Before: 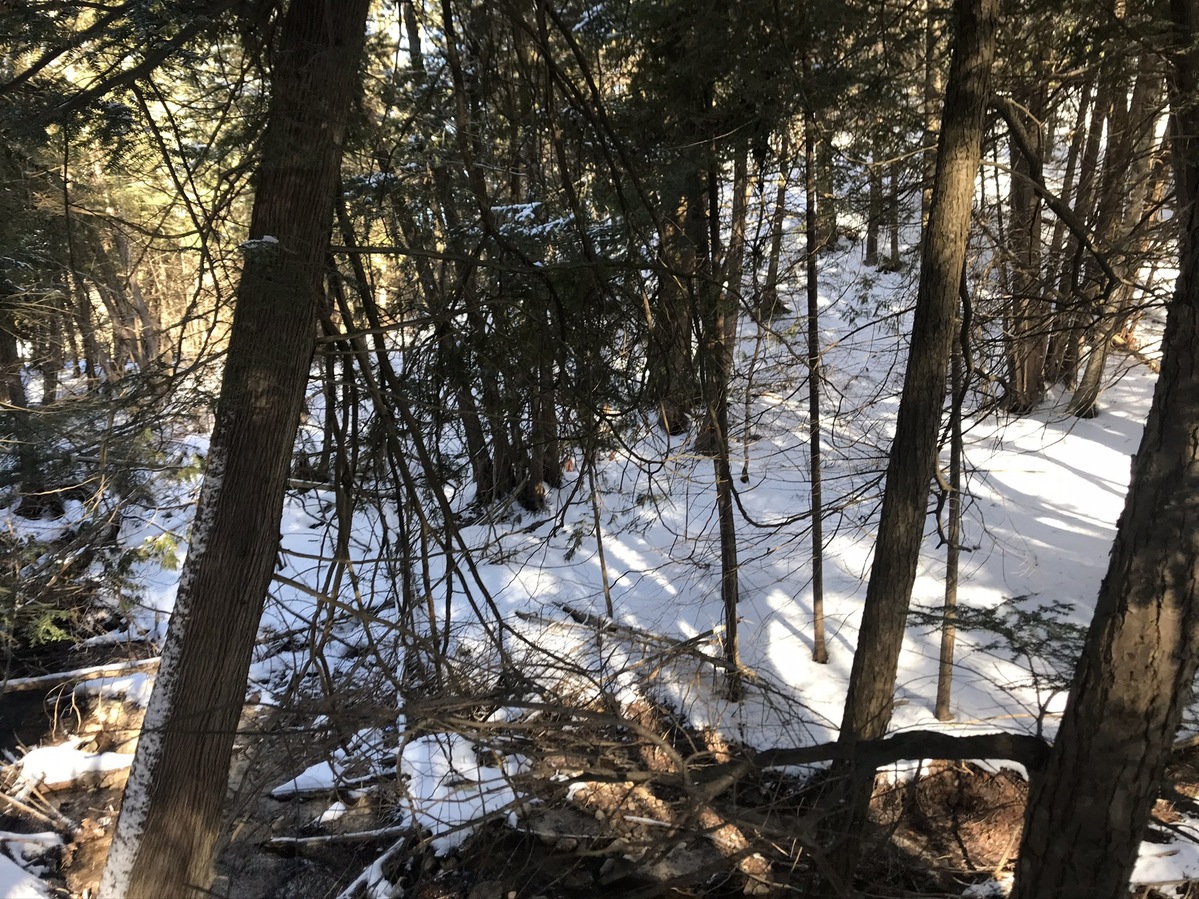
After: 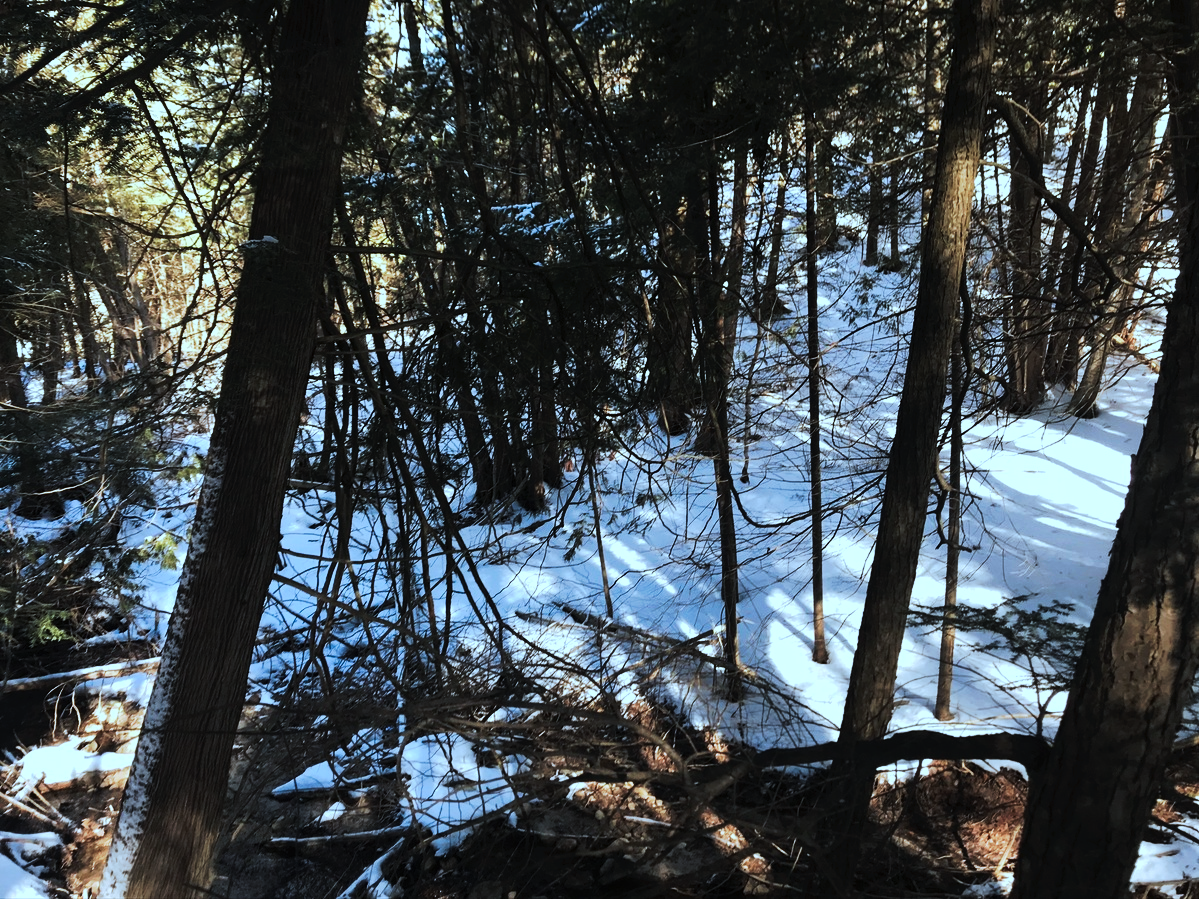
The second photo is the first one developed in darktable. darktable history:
color correction: highlights a* -8.88, highlights b* -23.78
tone curve: curves: ch0 [(0, 0) (0.003, 0.006) (0.011, 0.011) (0.025, 0.02) (0.044, 0.032) (0.069, 0.035) (0.1, 0.046) (0.136, 0.063) (0.177, 0.089) (0.224, 0.12) (0.277, 0.16) (0.335, 0.206) (0.399, 0.268) (0.468, 0.359) (0.543, 0.466) (0.623, 0.582) (0.709, 0.722) (0.801, 0.808) (0.898, 0.886) (1, 1)], preserve colors none
